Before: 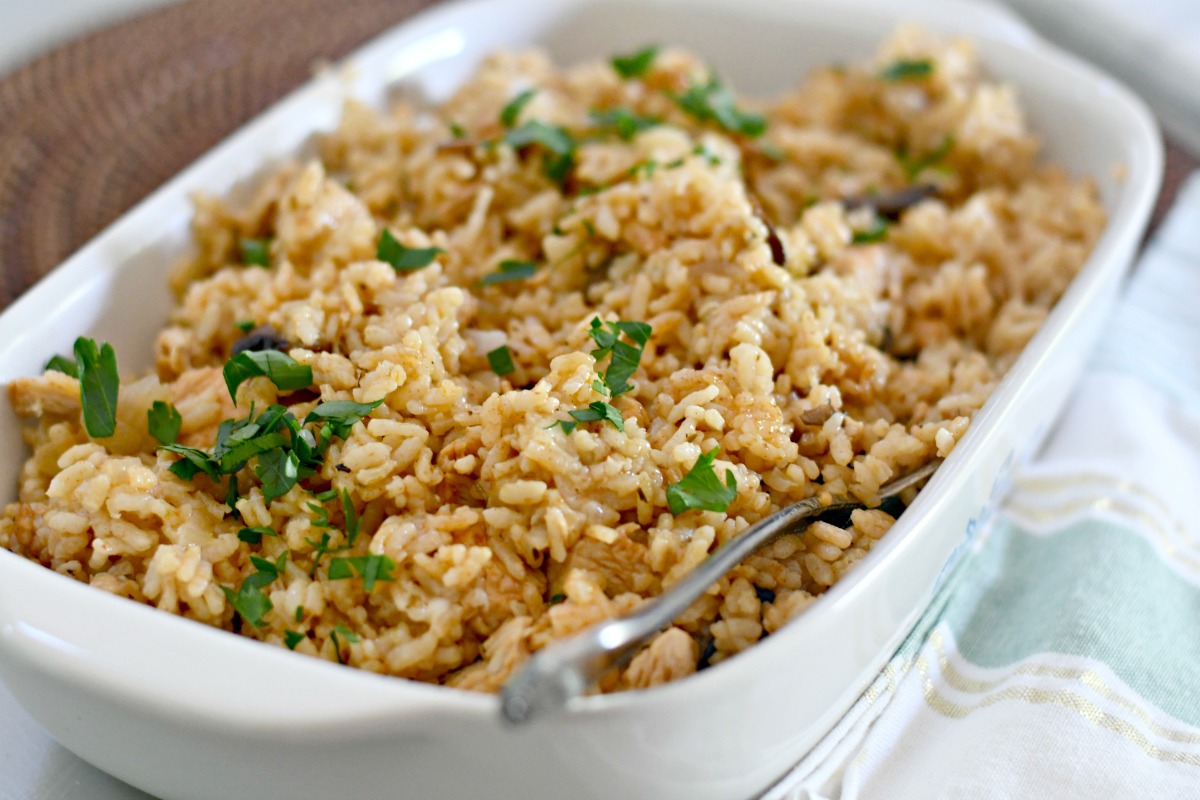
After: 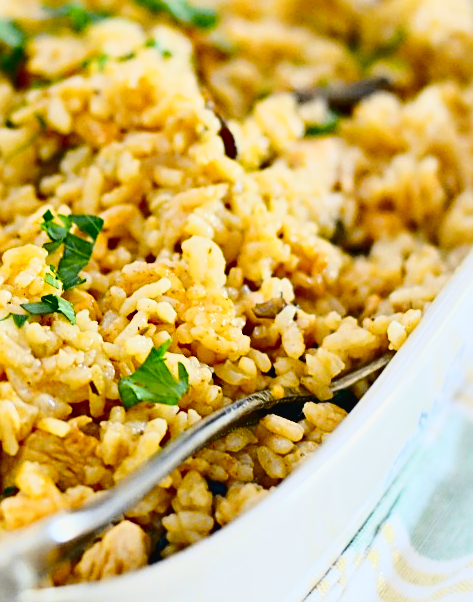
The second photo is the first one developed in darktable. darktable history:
crop: left 45.721%, top 13.393%, right 14.118%, bottom 10.01%
sharpen: on, module defaults
tone curve: curves: ch0 [(0.003, 0.023) (0.071, 0.052) (0.249, 0.201) (0.466, 0.557) (0.625, 0.761) (0.783, 0.9) (0.994, 0.968)]; ch1 [(0, 0) (0.262, 0.227) (0.417, 0.386) (0.469, 0.467) (0.502, 0.498) (0.531, 0.521) (0.576, 0.586) (0.612, 0.634) (0.634, 0.68) (0.686, 0.728) (0.994, 0.987)]; ch2 [(0, 0) (0.262, 0.188) (0.385, 0.353) (0.427, 0.424) (0.495, 0.493) (0.518, 0.544) (0.55, 0.579) (0.595, 0.621) (0.644, 0.748) (1, 1)], color space Lab, independent channels, preserve colors none
